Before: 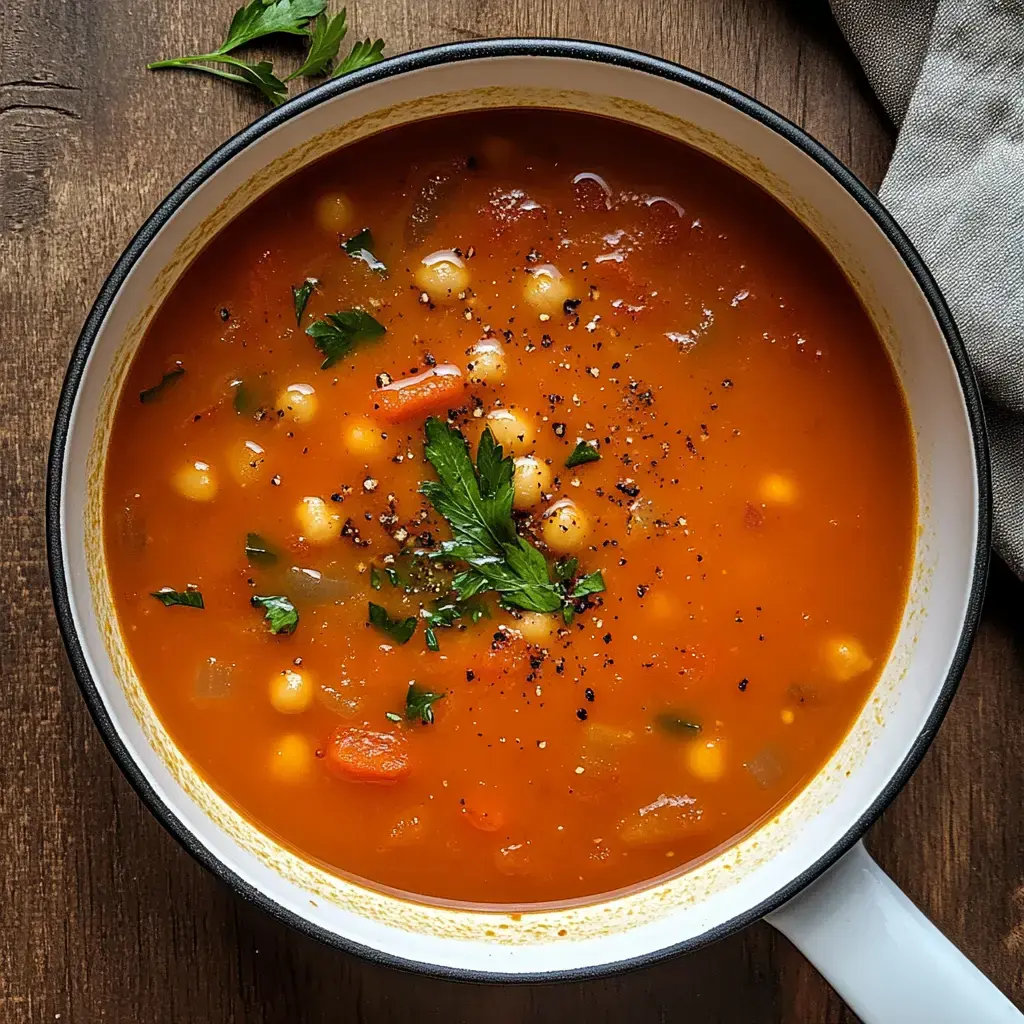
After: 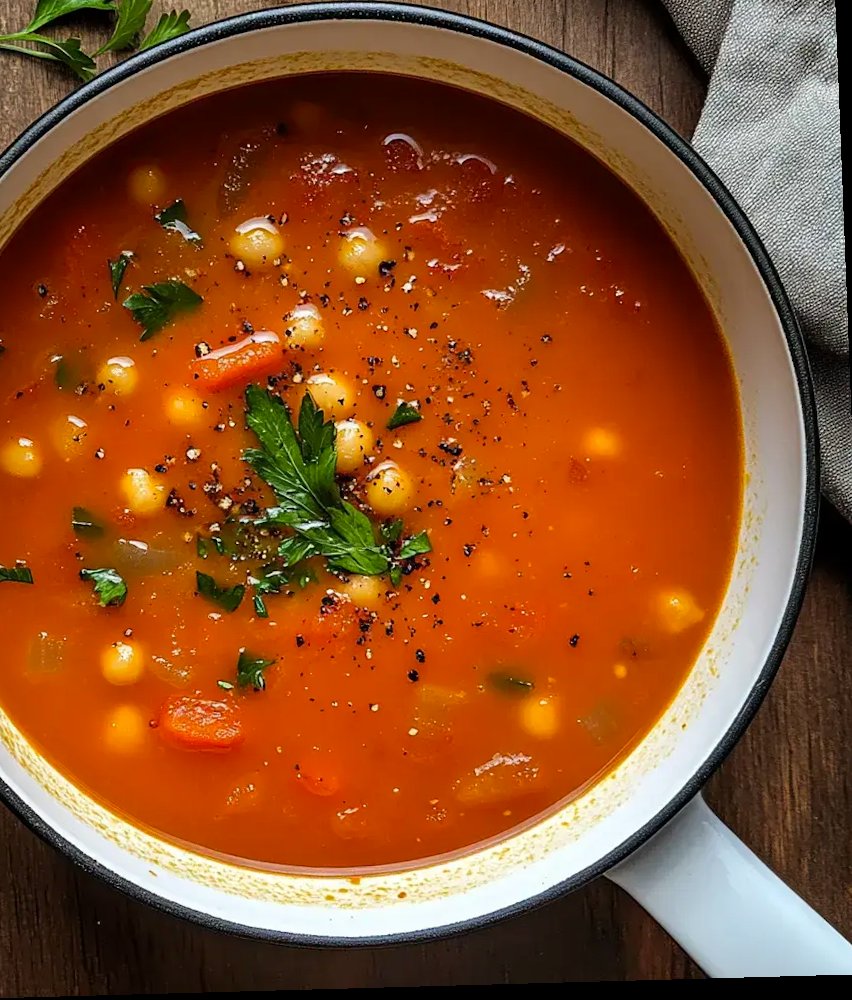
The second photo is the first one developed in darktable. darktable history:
color correction: saturation 1.11
rotate and perspective: rotation -2.22°, lens shift (horizontal) -0.022, automatic cropping off
crop and rotate: left 17.959%, top 5.771%, right 1.742%
